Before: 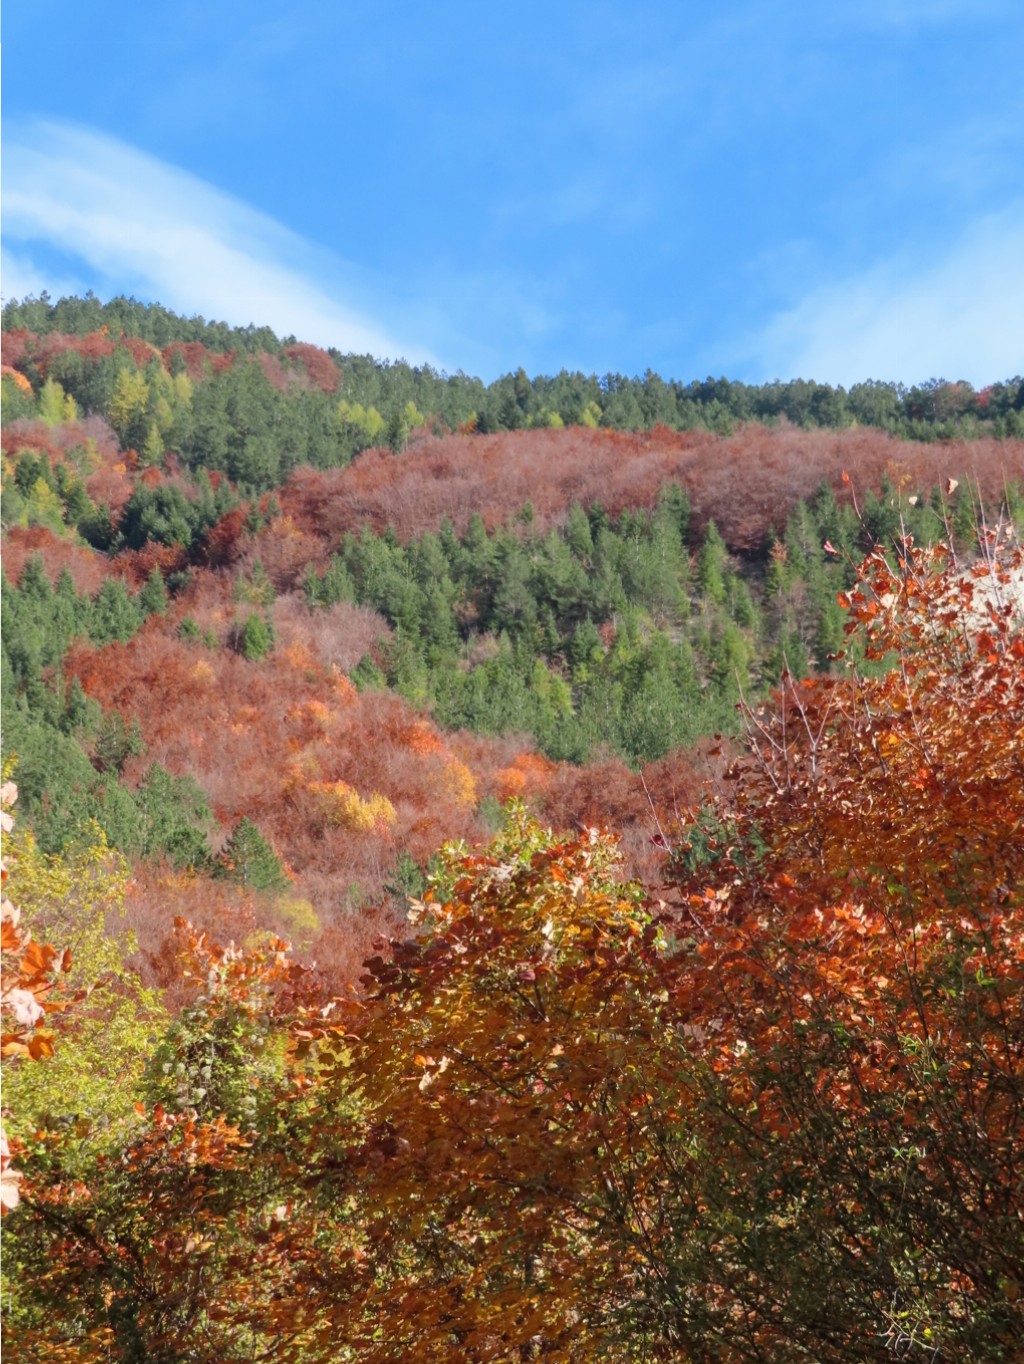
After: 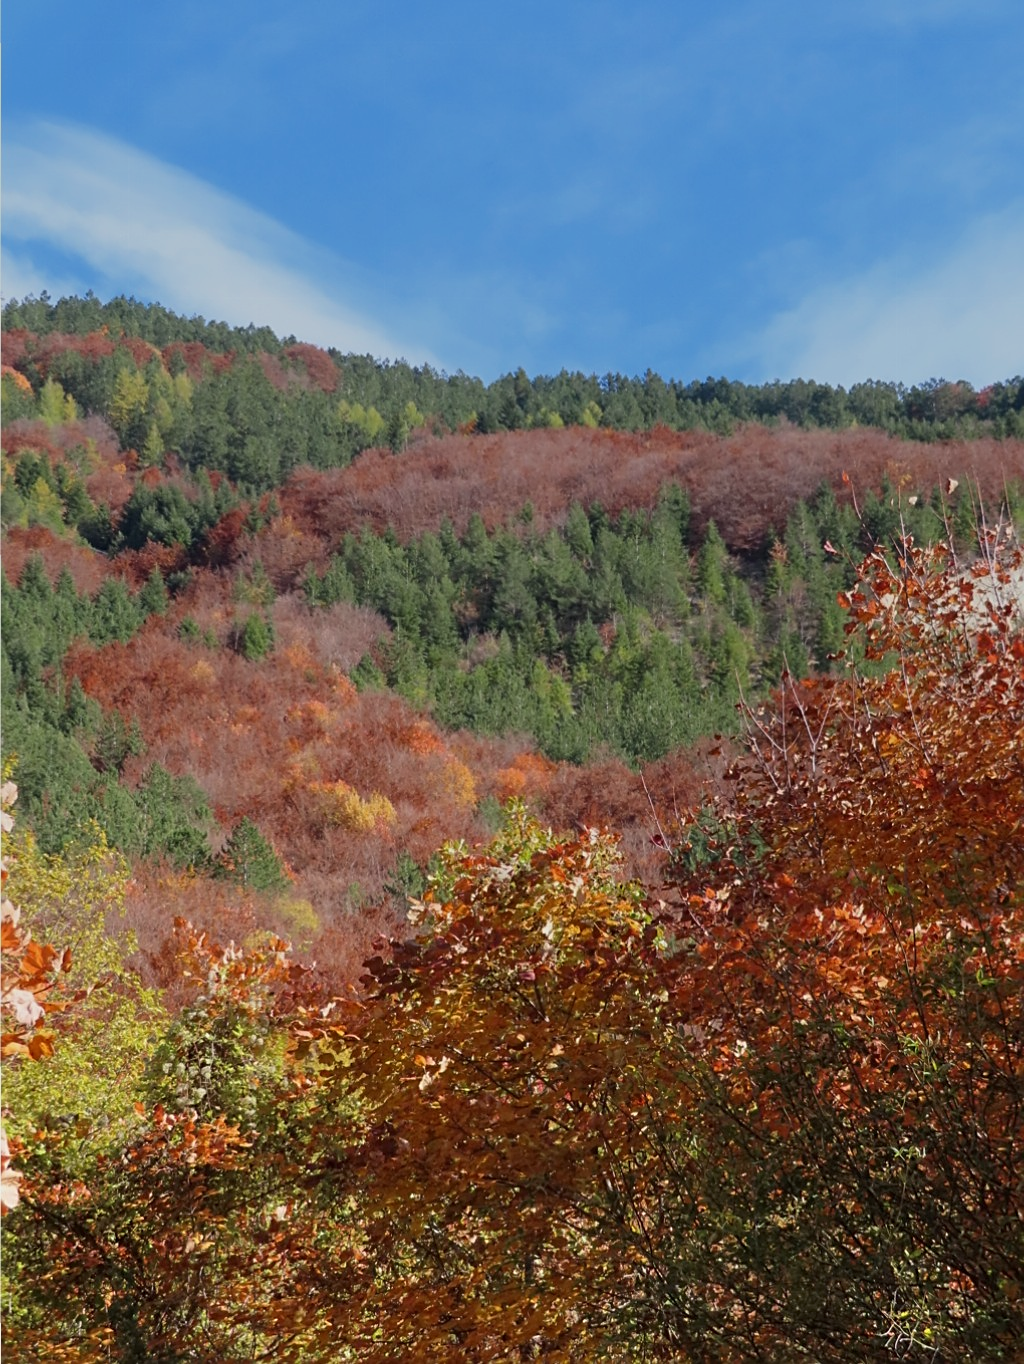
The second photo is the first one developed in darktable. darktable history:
exposure: exposure -0.064 EV, compensate highlight preservation false
sharpen: on, module defaults
graduated density: rotation 5.63°, offset 76.9
